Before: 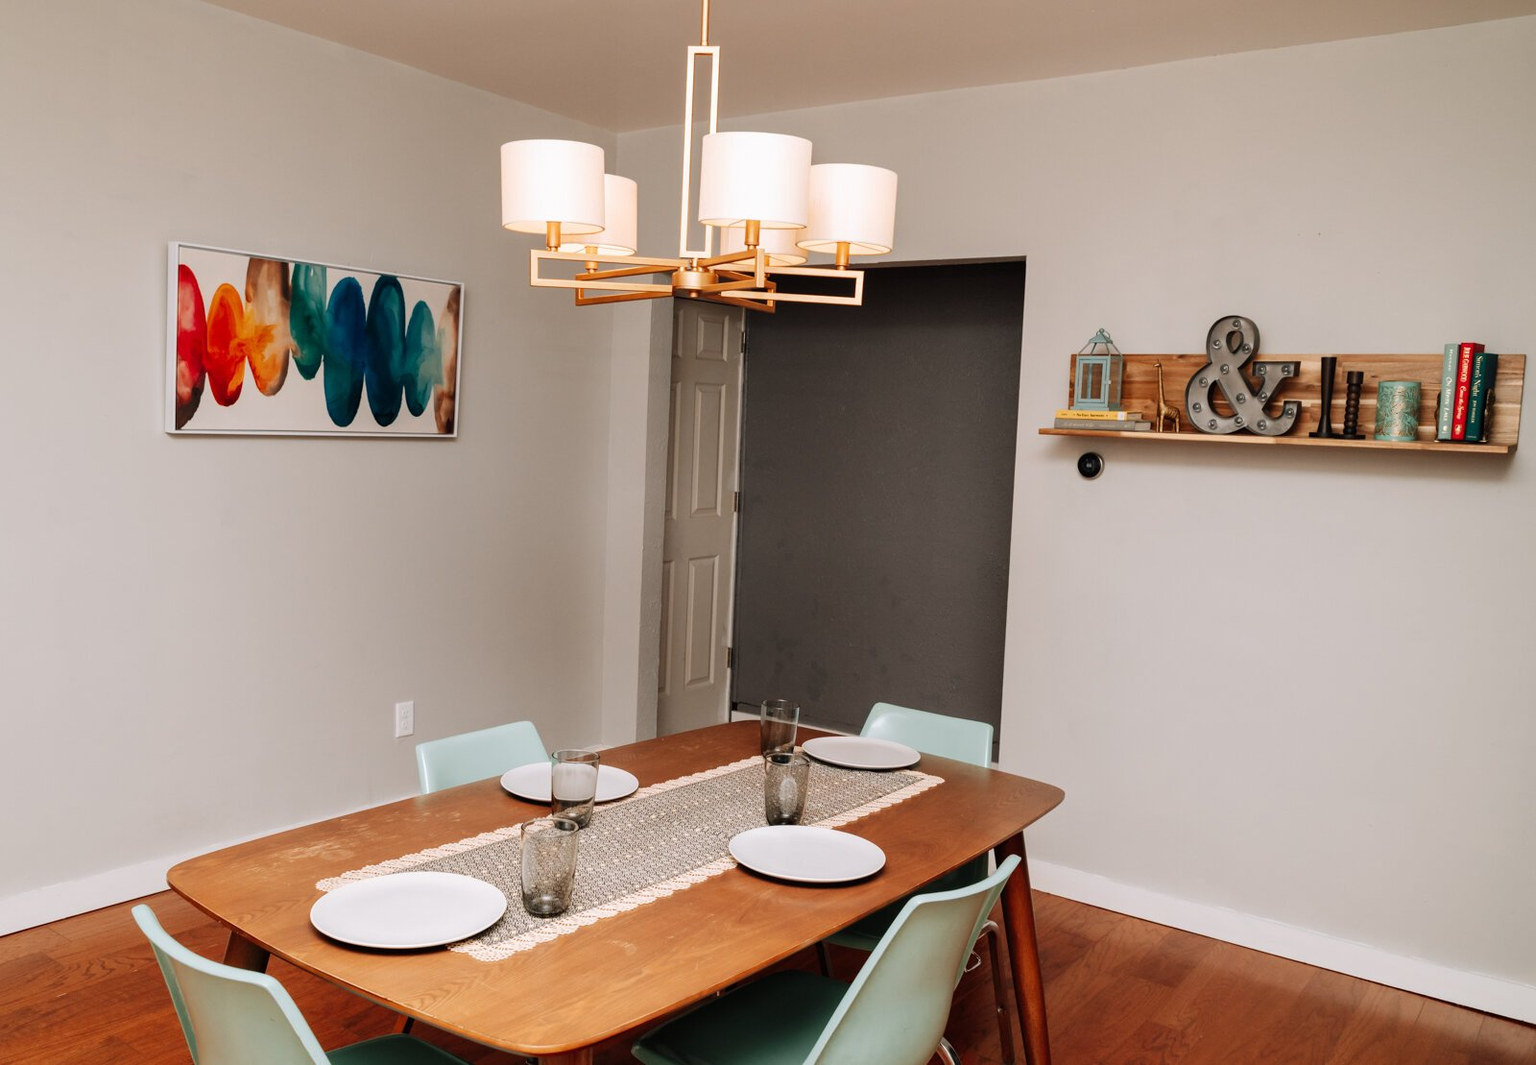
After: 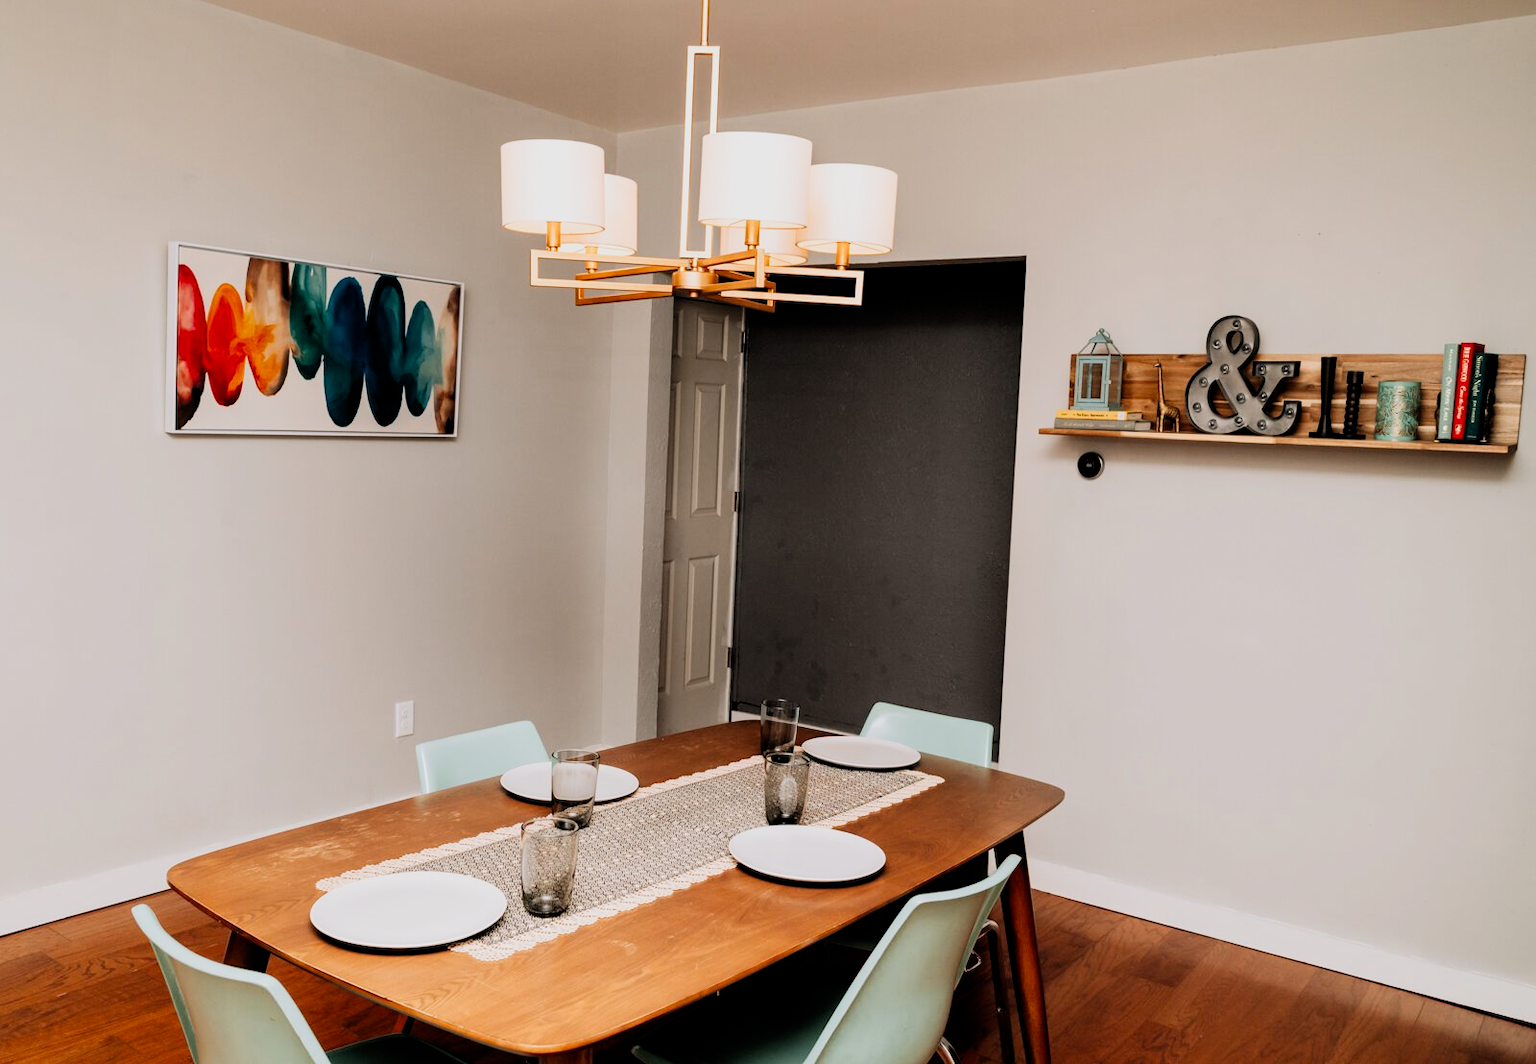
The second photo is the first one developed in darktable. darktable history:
filmic rgb: middle gray luminance 9.77%, black relative exposure -8.58 EV, white relative exposure 3.34 EV, threshold 5.98 EV, target black luminance 0%, hardness 5.21, latitude 44.66%, contrast 1.313, highlights saturation mix 4.45%, shadows ↔ highlights balance 24.37%, preserve chrominance RGB euclidean norm, color science v5 (2021), contrast in shadows safe, contrast in highlights safe, enable highlight reconstruction true
